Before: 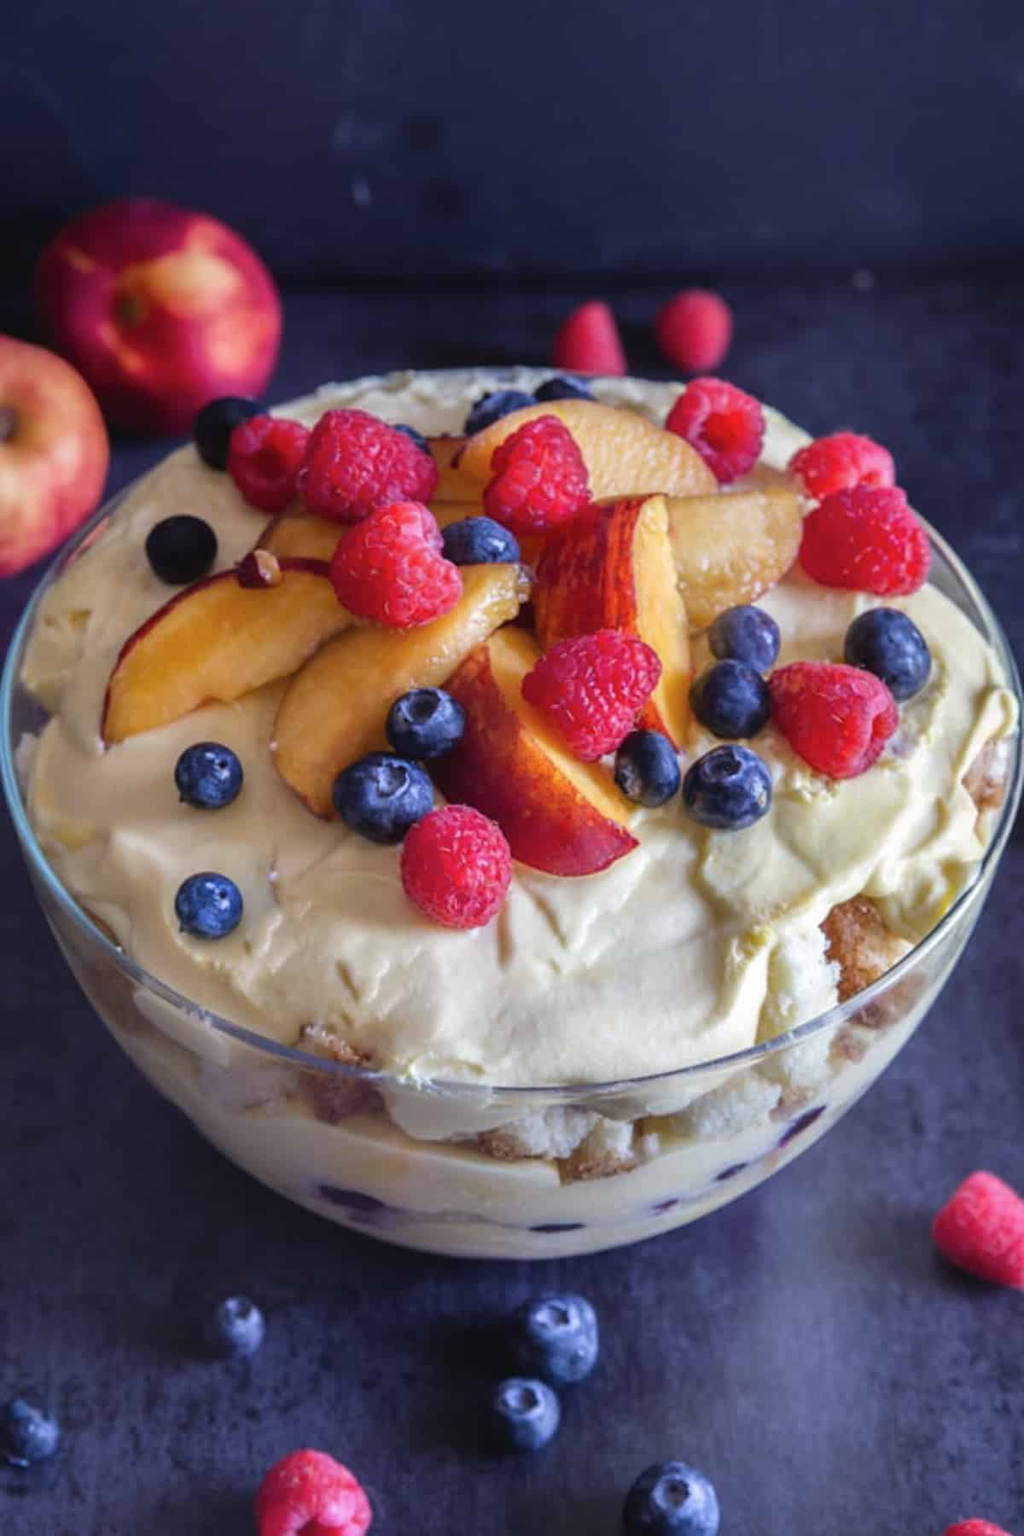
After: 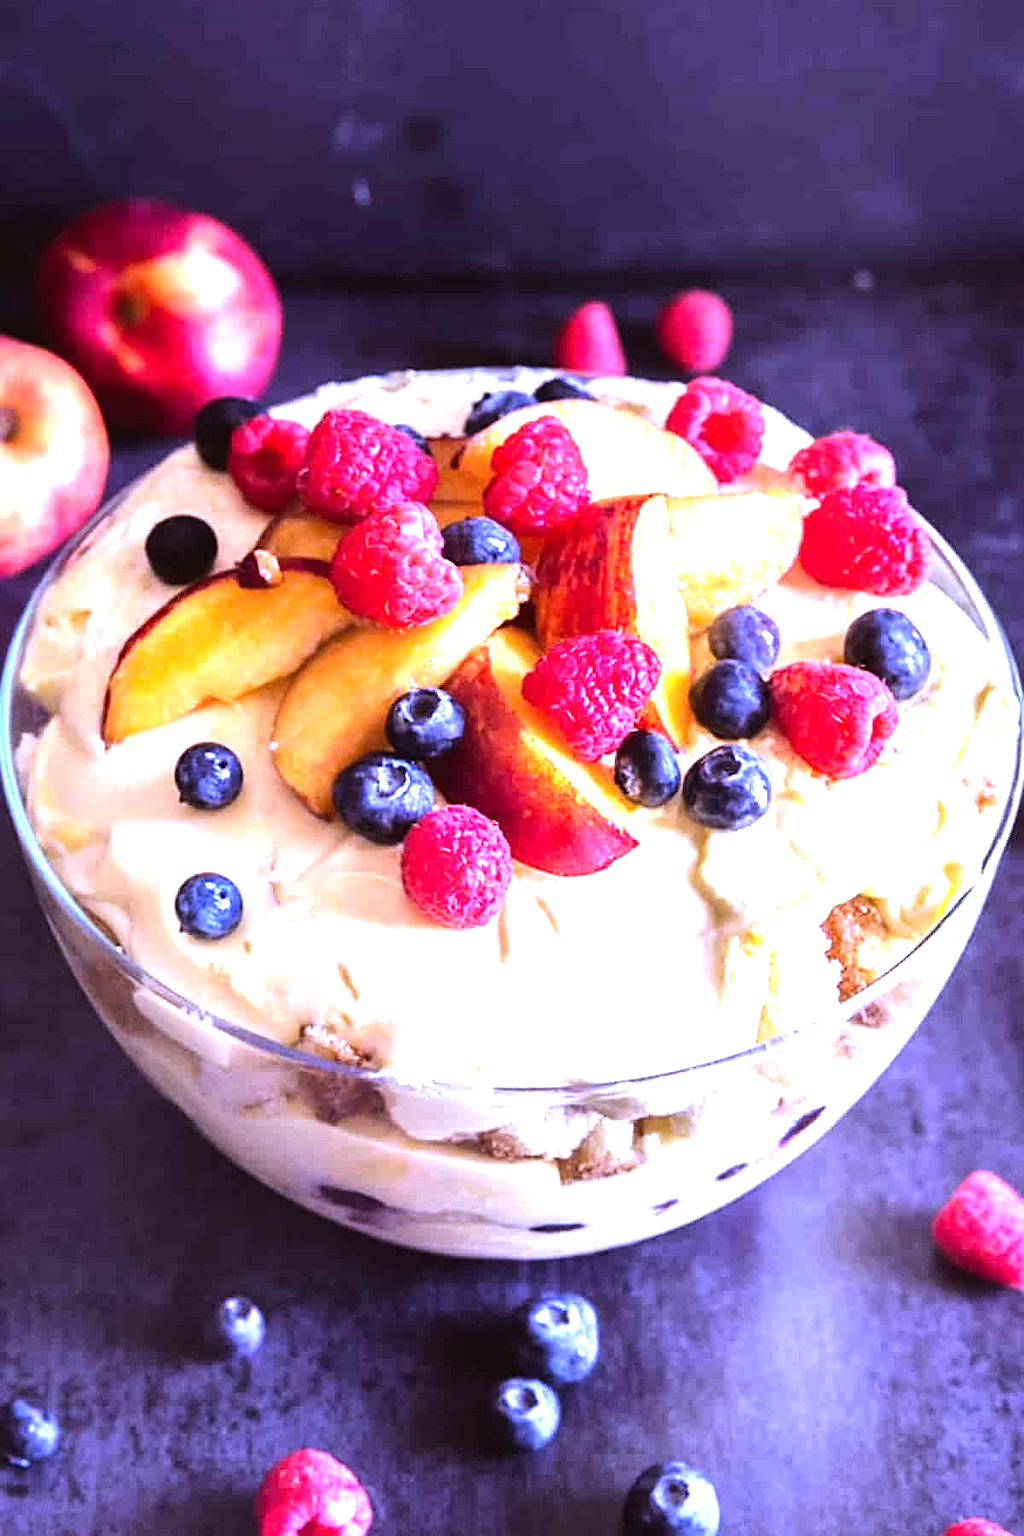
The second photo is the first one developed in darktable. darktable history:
sharpen: on, module defaults
tone equalizer: -8 EV -0.75 EV, -7 EV -0.7 EV, -6 EV -0.6 EV, -5 EV -0.4 EV, -3 EV 0.4 EV, -2 EV 0.6 EV, -1 EV 0.7 EV, +0 EV 0.75 EV, edges refinement/feathering 500, mask exposure compensation -1.57 EV, preserve details no
rgb levels: mode RGB, independent channels, levels [[0, 0.5, 1], [0, 0.521, 1], [0, 0.536, 1]]
white balance: red 1.042, blue 1.17
exposure: black level correction 0, exposure 1.1 EV, compensate highlight preservation false
